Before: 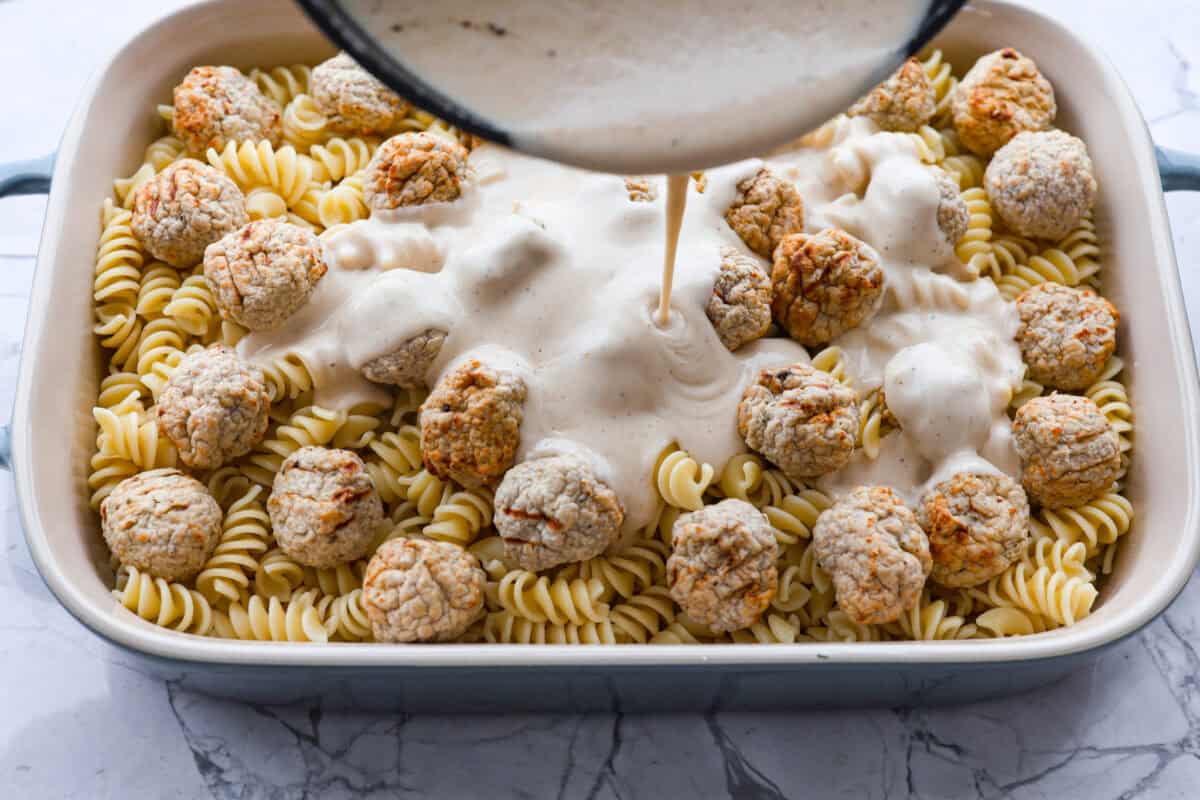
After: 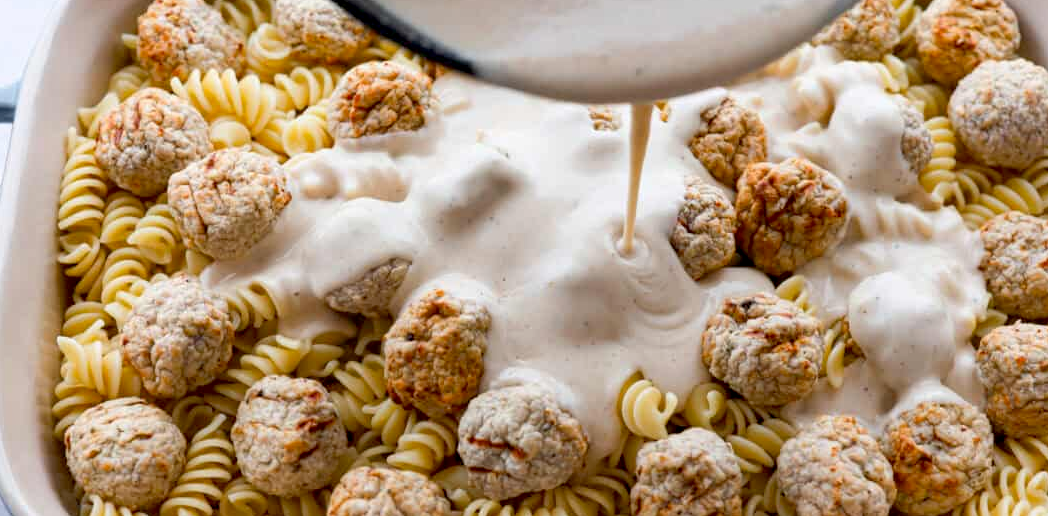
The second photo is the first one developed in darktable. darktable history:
exposure: black level correction 0.009, compensate highlight preservation false
tone equalizer: on, module defaults
crop: left 3.015%, top 8.969%, right 9.647%, bottom 26.457%
white balance: red 1, blue 1
